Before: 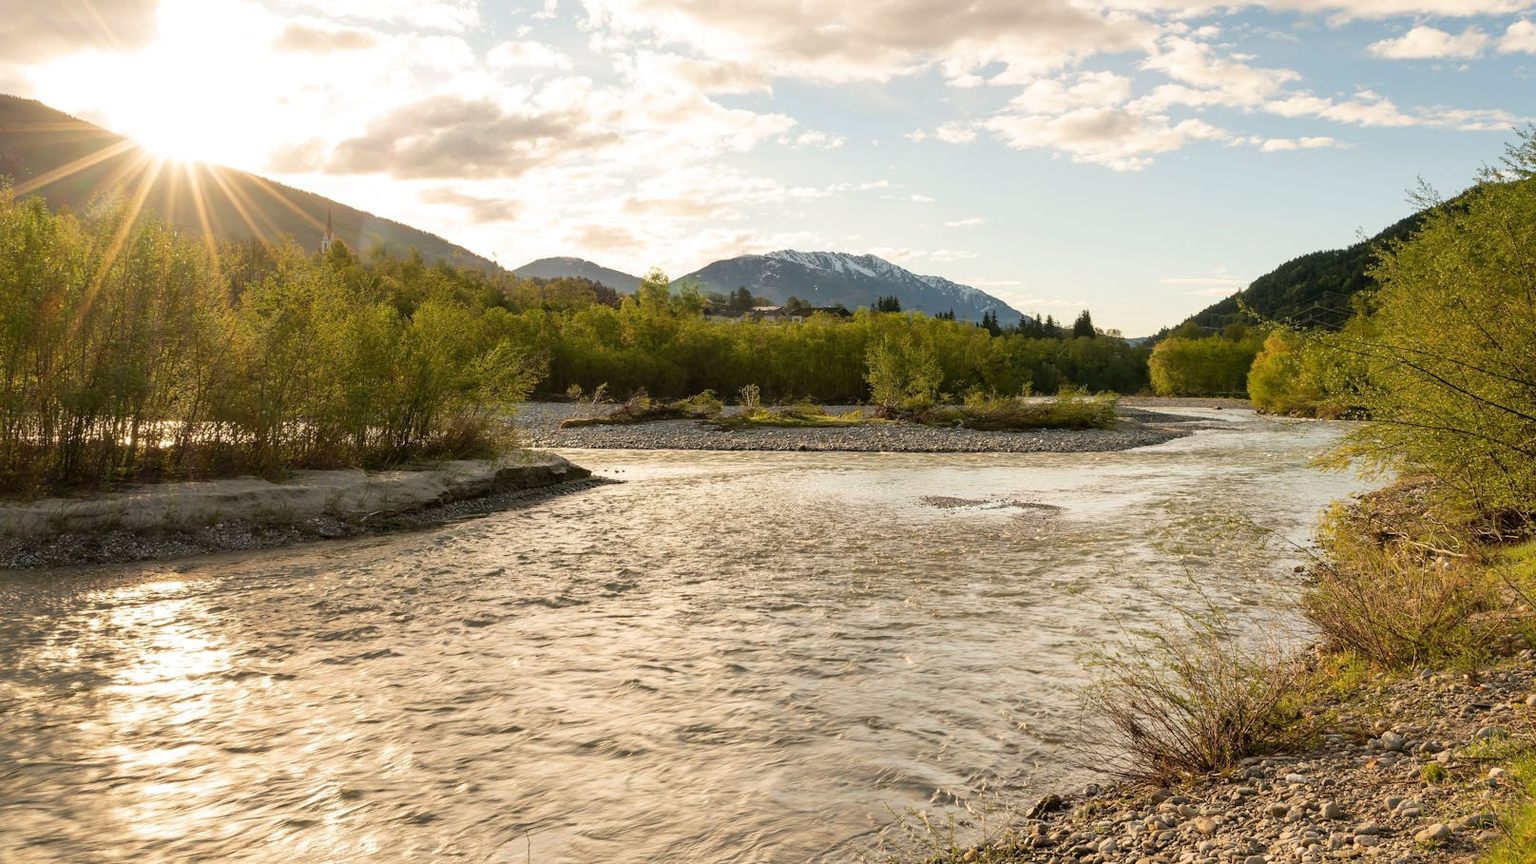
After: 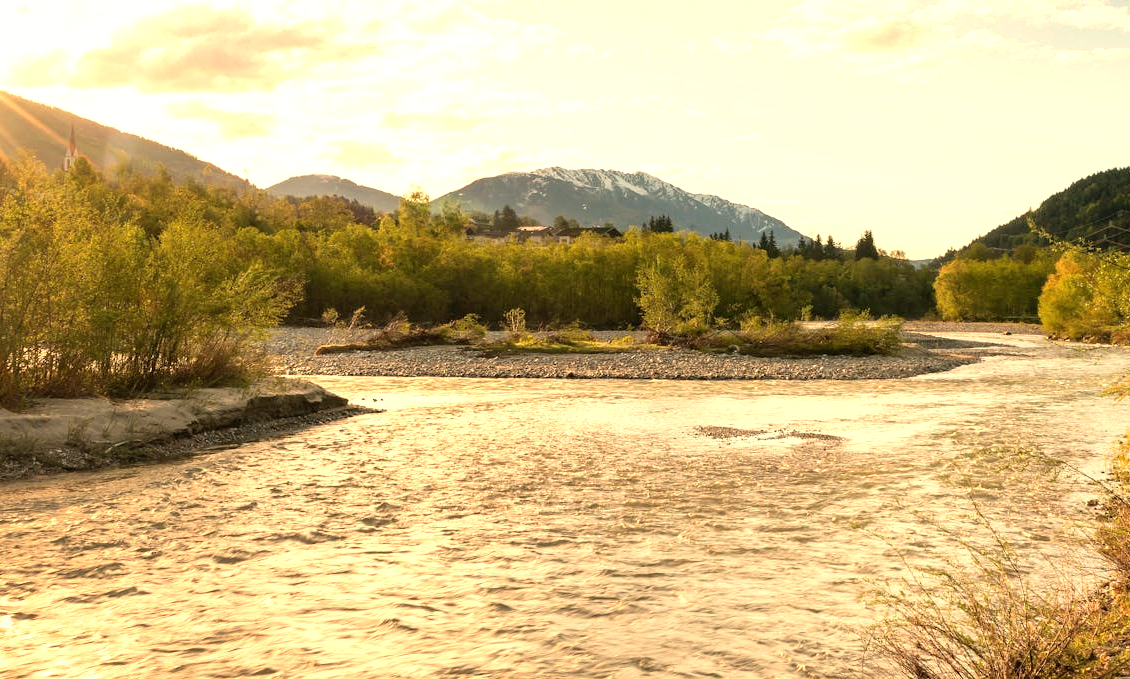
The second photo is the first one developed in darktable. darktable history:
white balance: red 1.123, blue 0.83
crop and rotate: left 17.046%, top 10.659%, right 12.989%, bottom 14.553%
exposure: exposure 0.6 EV, compensate highlight preservation false
